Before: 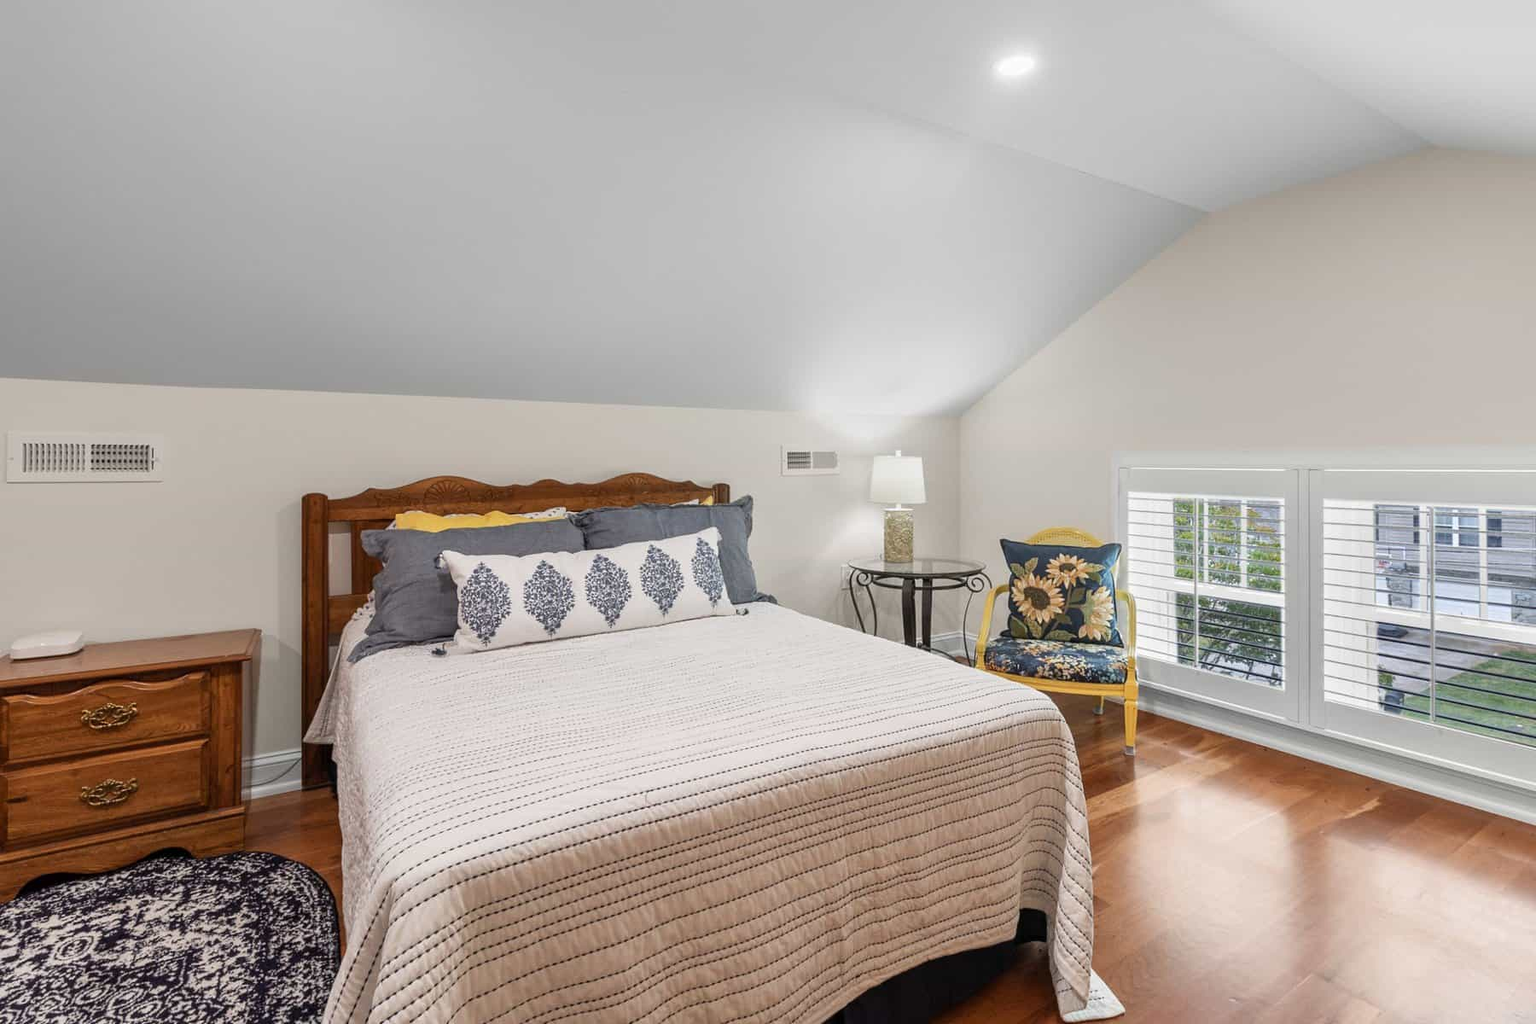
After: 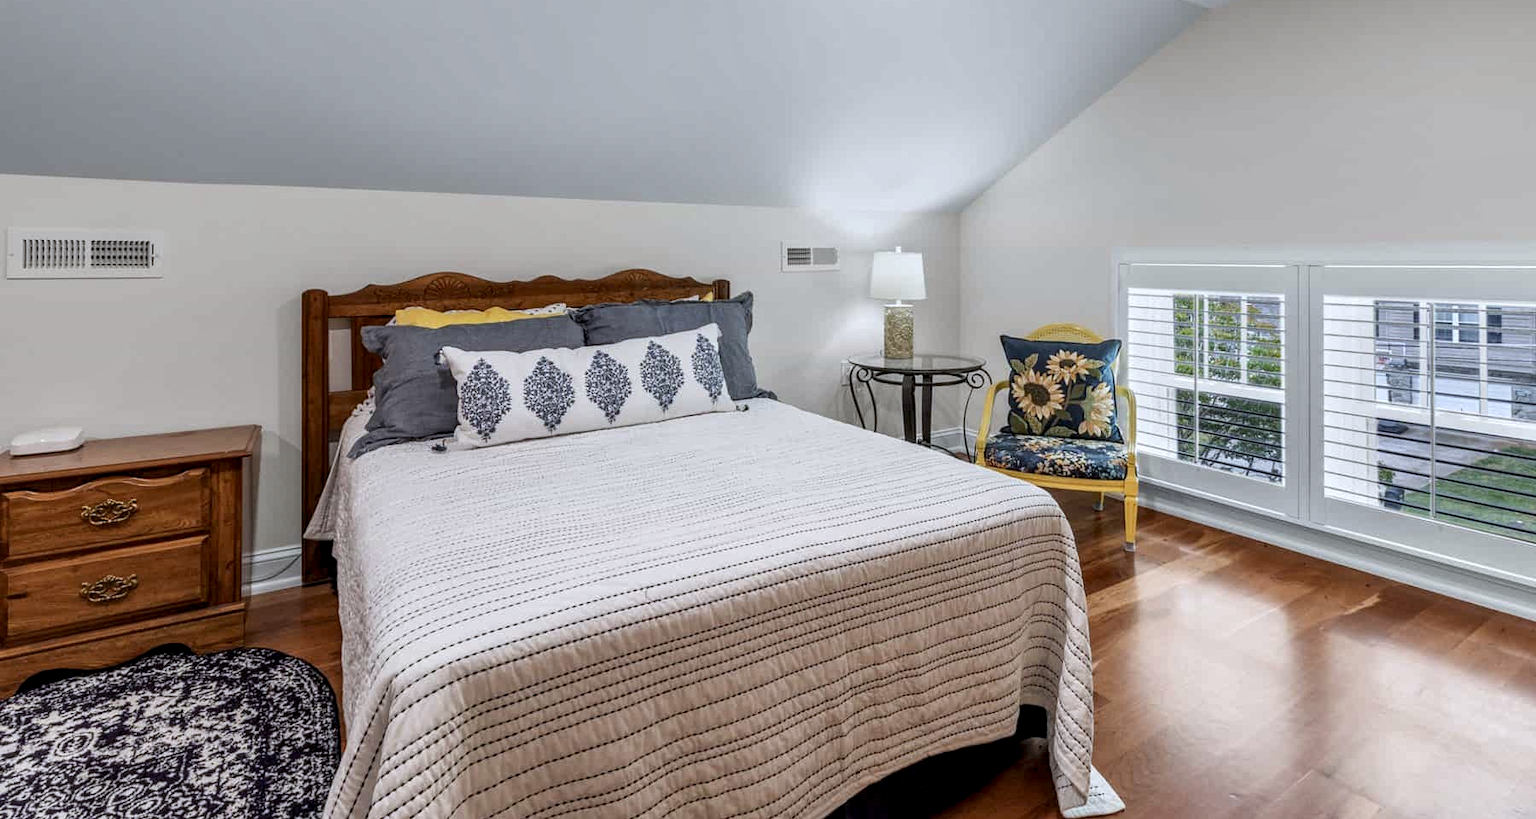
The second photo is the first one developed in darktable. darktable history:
exposure: exposure -0.151 EV, compensate highlight preservation false
local contrast: detail 142%
crop and rotate: top 19.998%
white balance: red 0.967, blue 1.049
